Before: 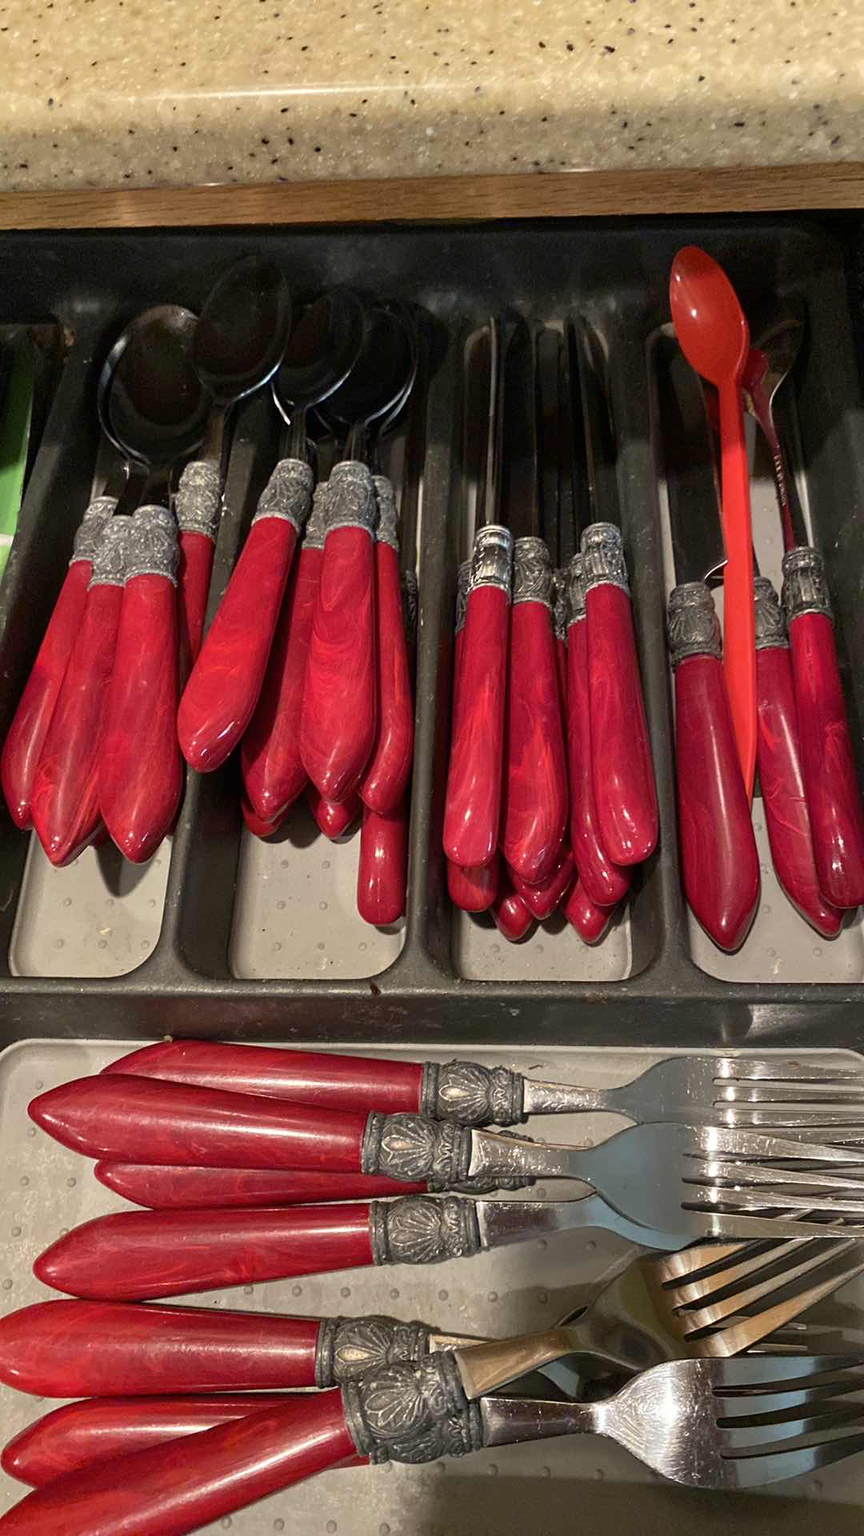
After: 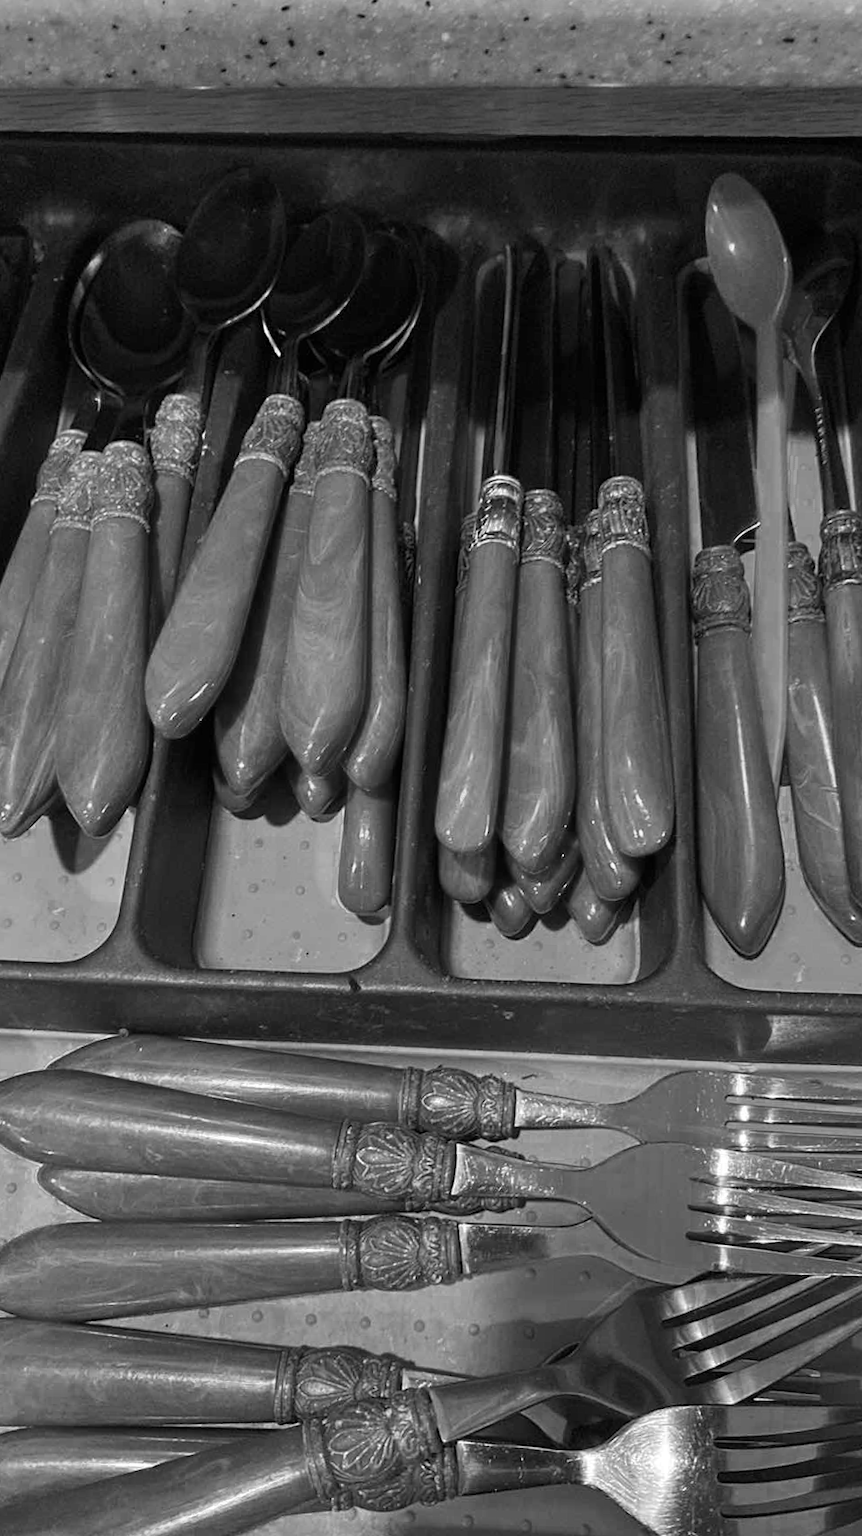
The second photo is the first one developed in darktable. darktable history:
color zones: curves: ch0 [(0.002, 0.589) (0.107, 0.484) (0.146, 0.249) (0.217, 0.352) (0.309, 0.525) (0.39, 0.404) (0.455, 0.169) (0.597, 0.055) (0.724, 0.212) (0.775, 0.691) (0.869, 0.571) (1, 0.587)]; ch1 [(0, 0) (0.143, 0) (0.286, 0) (0.429, 0) (0.571, 0) (0.714, 0) (0.857, 0)]
crop and rotate: angle -1.84°, left 3.138%, top 4%, right 1.629%, bottom 0.592%
